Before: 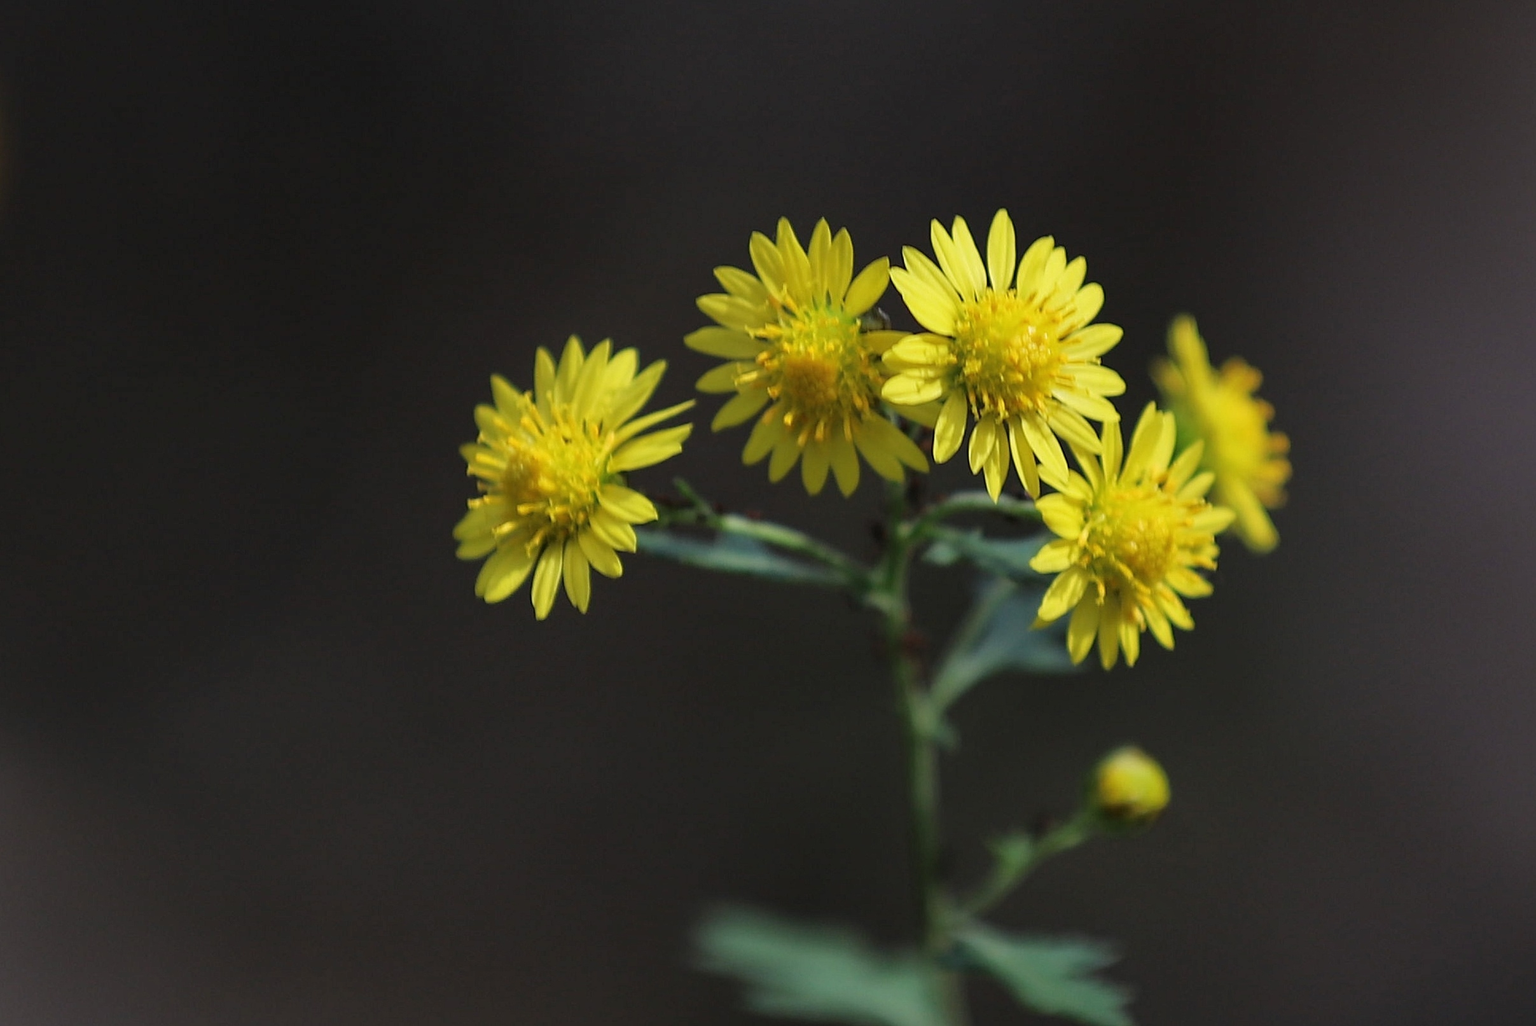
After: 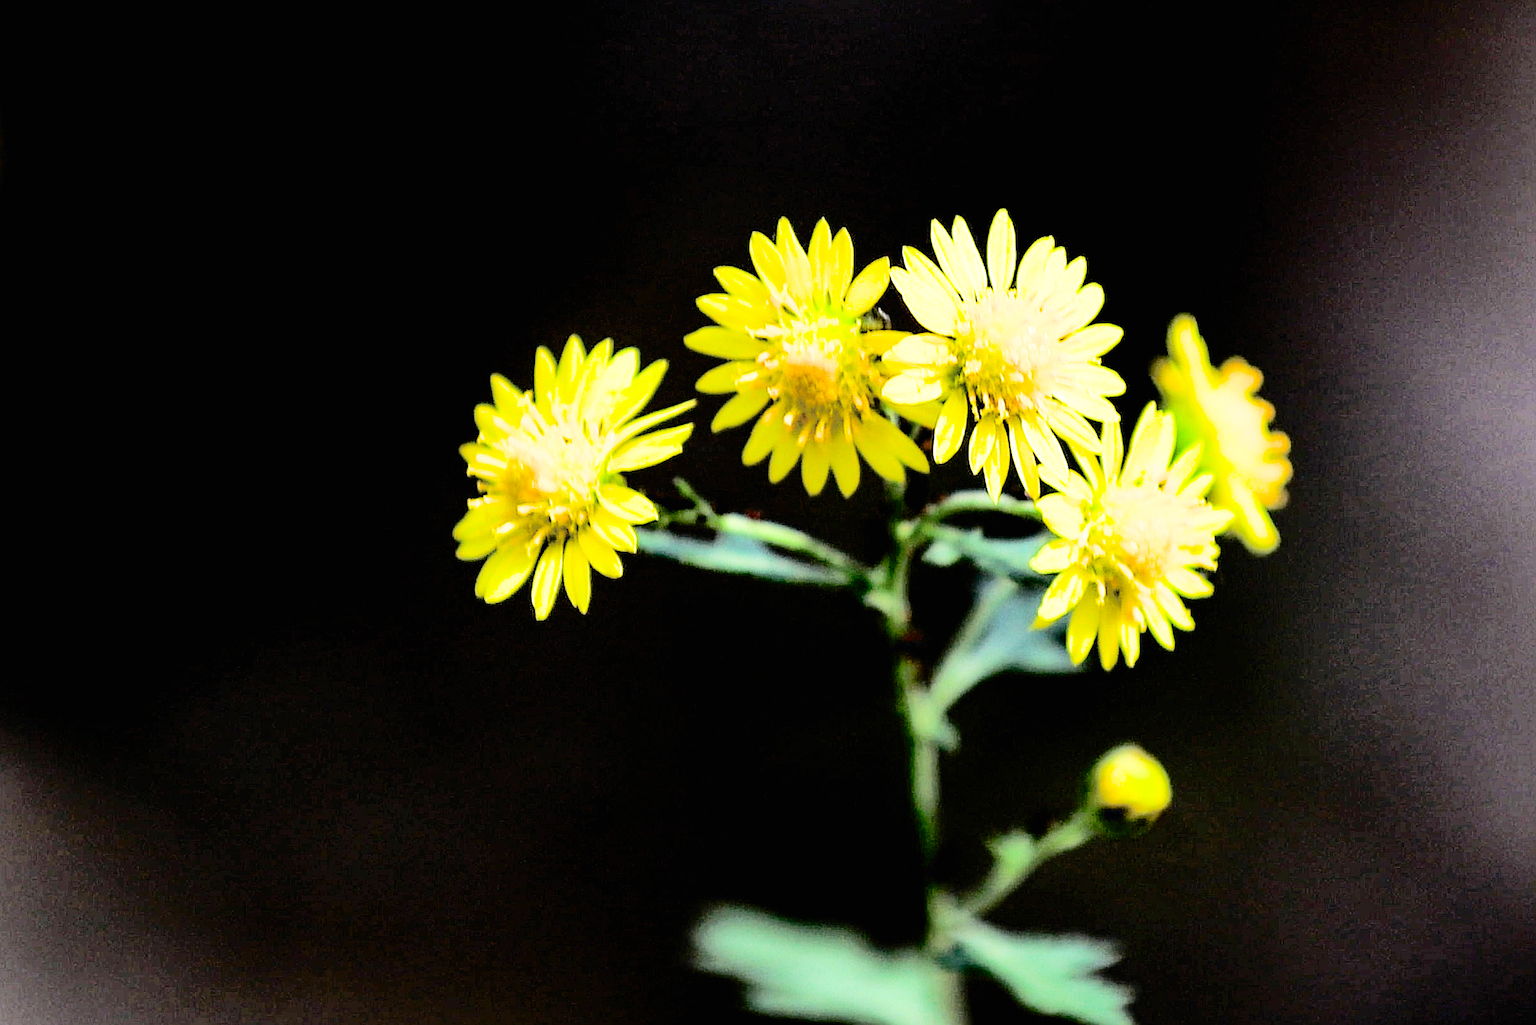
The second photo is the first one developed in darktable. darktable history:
exposure: black level correction 0.015, exposure 1.784 EV, compensate exposure bias true, compensate highlight preservation false
filmic rgb: black relative exposure -5.11 EV, white relative exposure 3.98 EV, threshold 5.96 EV, hardness 2.9, contrast 1.402, highlights saturation mix -30.57%, enable highlight reconstruction true
tone curve: curves: ch0 [(0, 0) (0.003, 0.005) (0.011, 0.011) (0.025, 0.02) (0.044, 0.03) (0.069, 0.041) (0.1, 0.062) (0.136, 0.089) (0.177, 0.135) (0.224, 0.189) (0.277, 0.259) (0.335, 0.373) (0.399, 0.499) (0.468, 0.622) (0.543, 0.724) (0.623, 0.807) (0.709, 0.868) (0.801, 0.916) (0.898, 0.964) (1, 1)], color space Lab, independent channels, preserve colors none
sharpen: on, module defaults
shadows and highlights: on, module defaults
